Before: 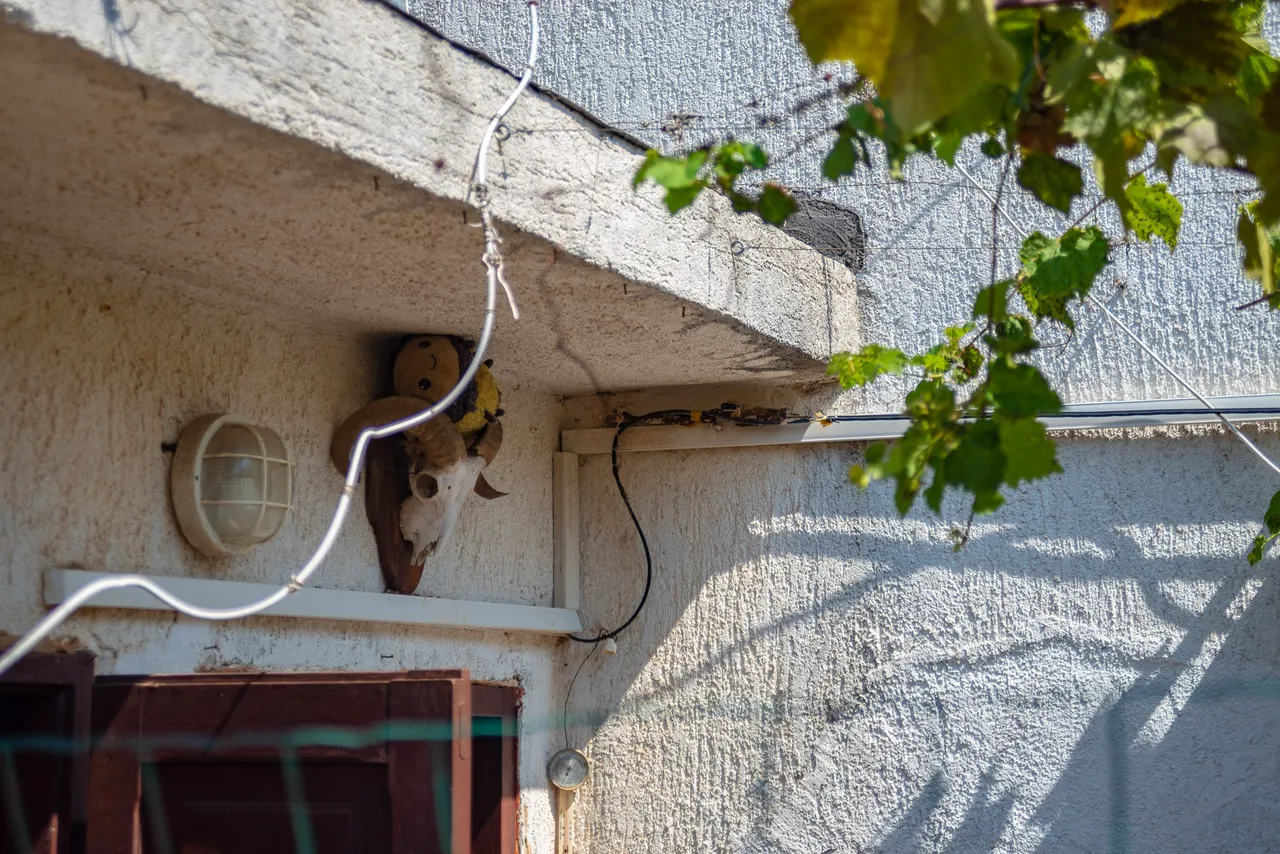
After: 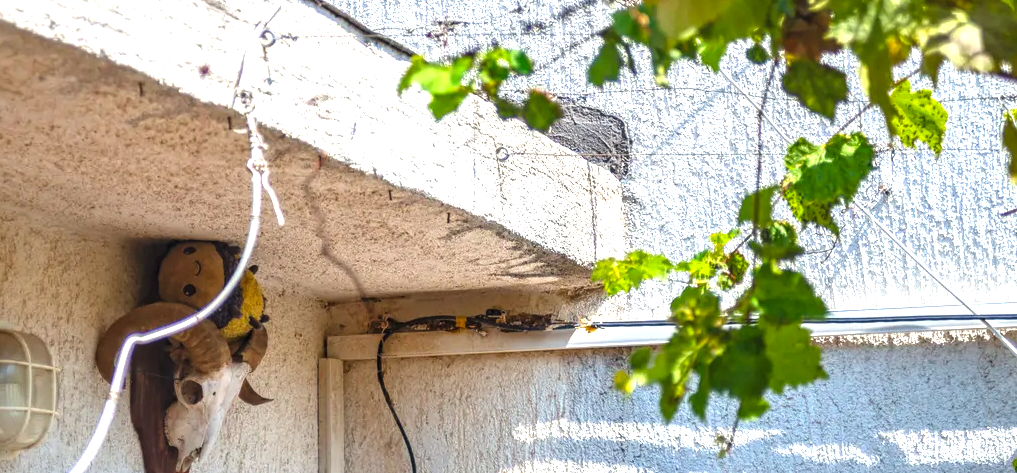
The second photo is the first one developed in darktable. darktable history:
crop: left 18.384%, top 11.111%, right 2.137%, bottom 33.483%
color balance rgb: global offset › luminance 0.779%, perceptual saturation grading › global saturation 16.943%
local contrast: detail 130%
exposure: black level correction 0, exposure 1.19 EV, compensate highlight preservation false
